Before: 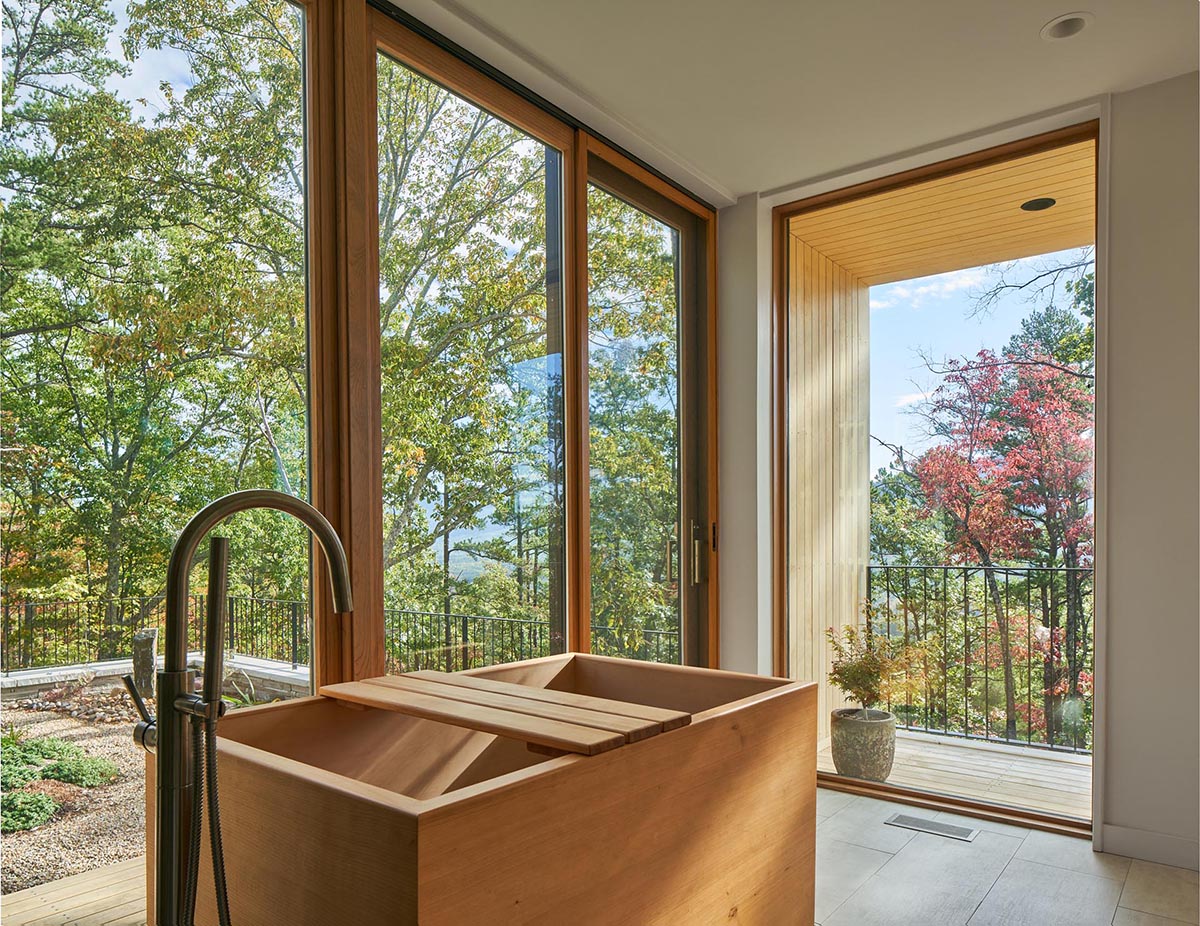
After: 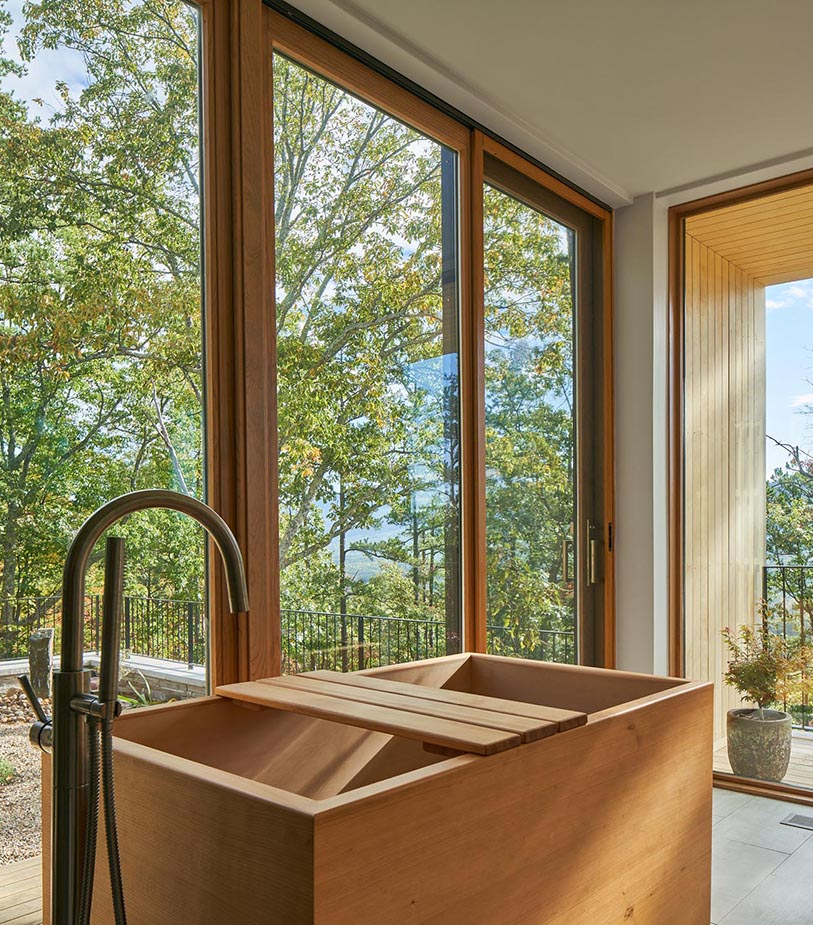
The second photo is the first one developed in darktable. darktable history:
crop and rotate: left 8.72%, right 23.52%
